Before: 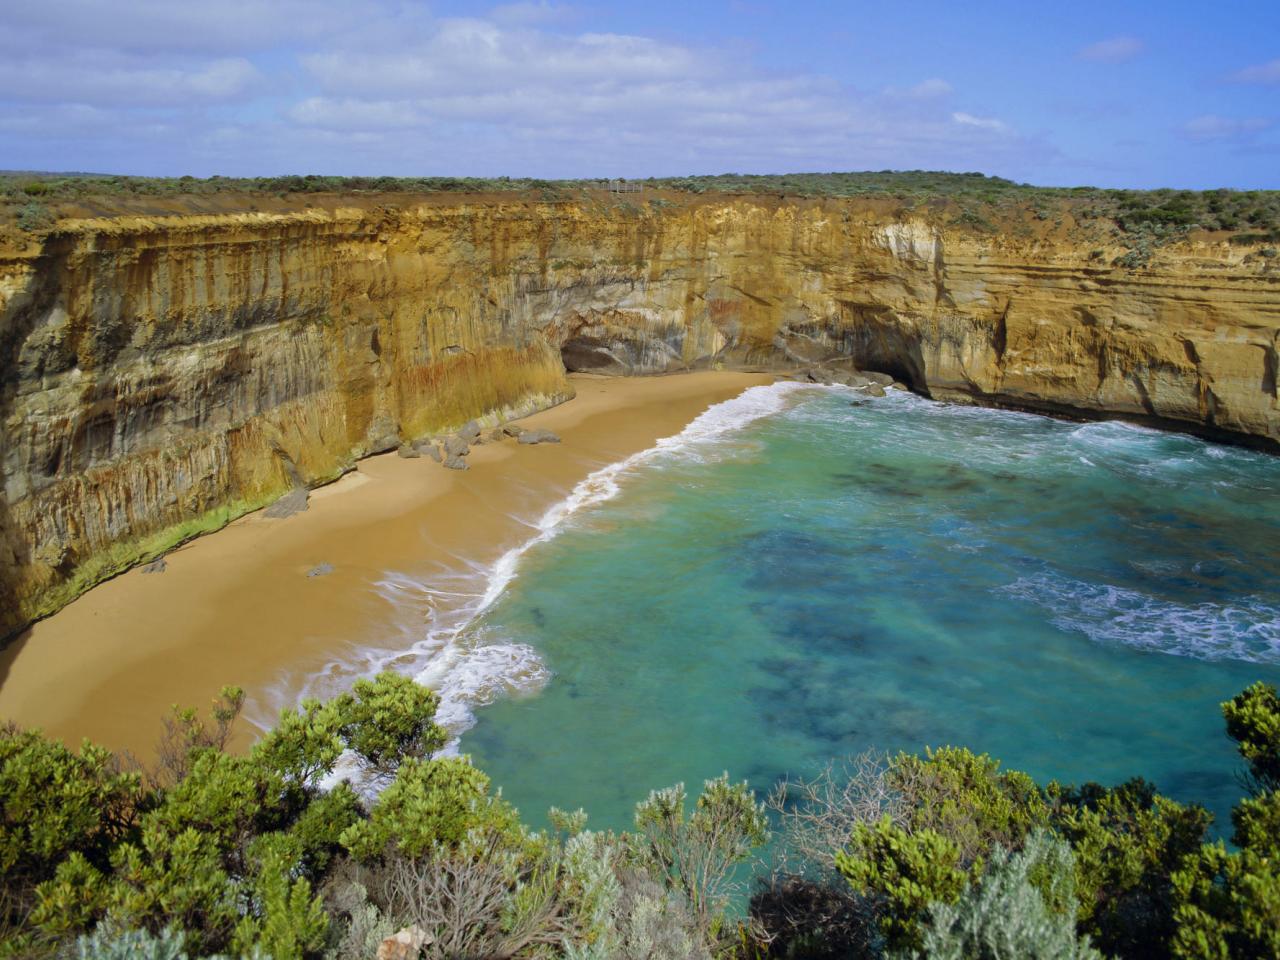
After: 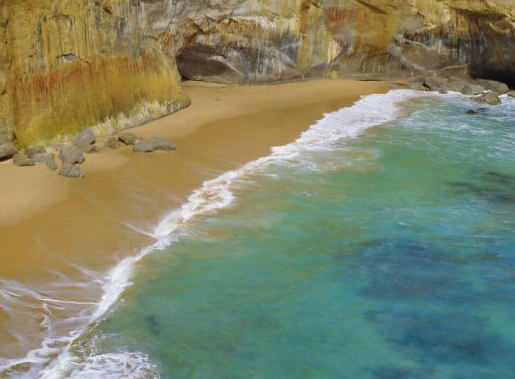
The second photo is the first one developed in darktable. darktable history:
crop: left 30.087%, top 30.482%, right 29.65%, bottom 29.959%
shadows and highlights: shadows 76.59, highlights -60.92, soften with gaussian
